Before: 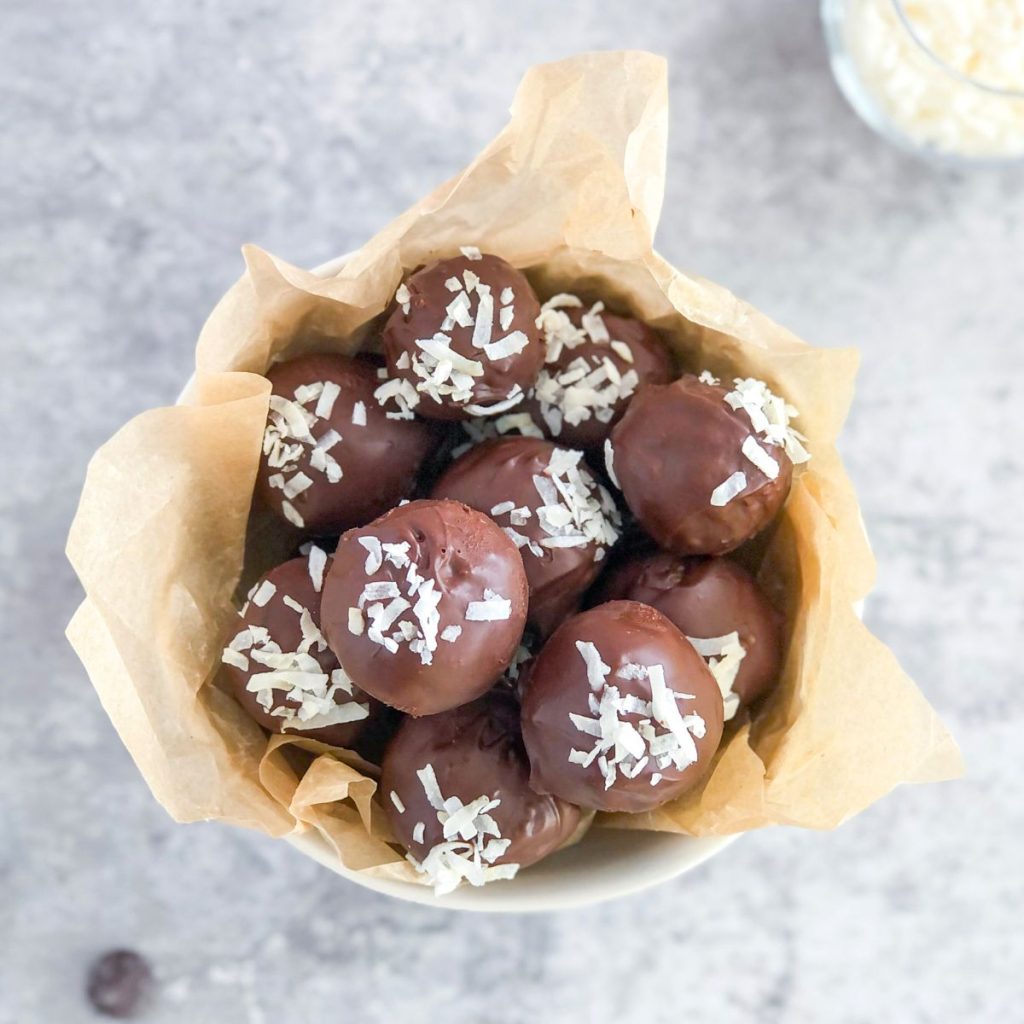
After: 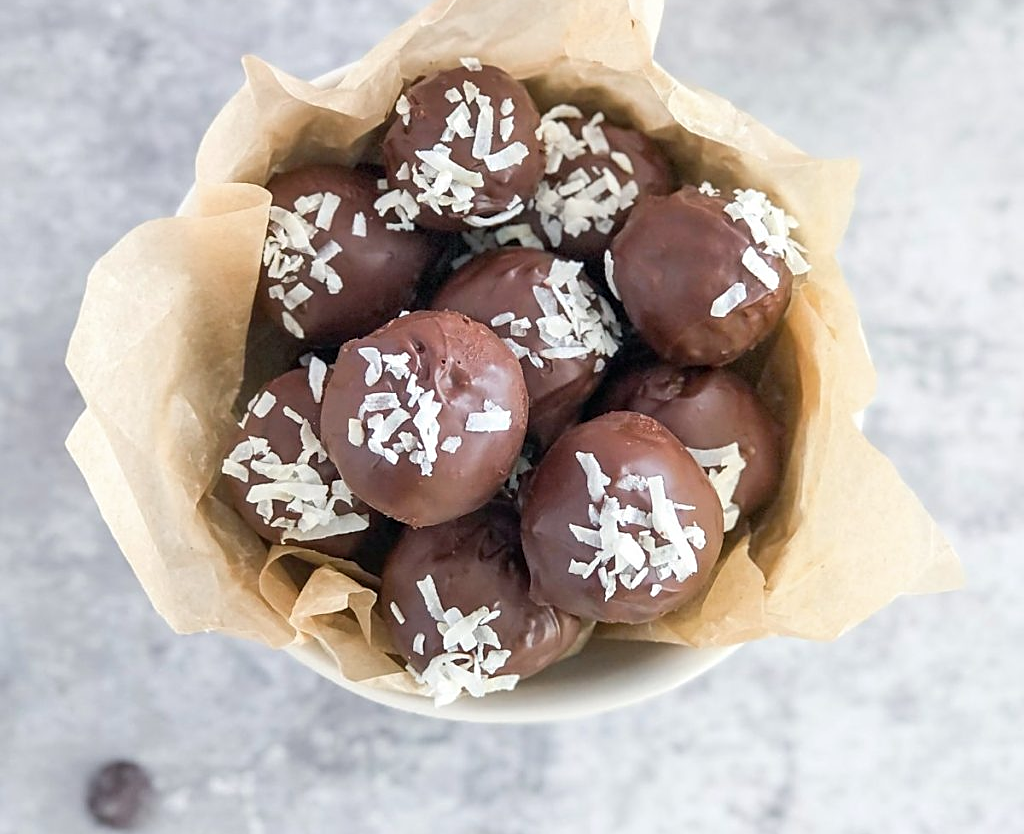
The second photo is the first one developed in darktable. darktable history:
sharpen: radius 1.967
crop and rotate: top 18.507%
color zones: curves: ch0 [(0, 0.5) (0.143, 0.5) (0.286, 0.5) (0.429, 0.504) (0.571, 0.5) (0.714, 0.509) (0.857, 0.5) (1, 0.5)]; ch1 [(0, 0.425) (0.143, 0.425) (0.286, 0.375) (0.429, 0.405) (0.571, 0.5) (0.714, 0.47) (0.857, 0.425) (1, 0.435)]; ch2 [(0, 0.5) (0.143, 0.5) (0.286, 0.5) (0.429, 0.517) (0.571, 0.5) (0.714, 0.51) (0.857, 0.5) (1, 0.5)]
